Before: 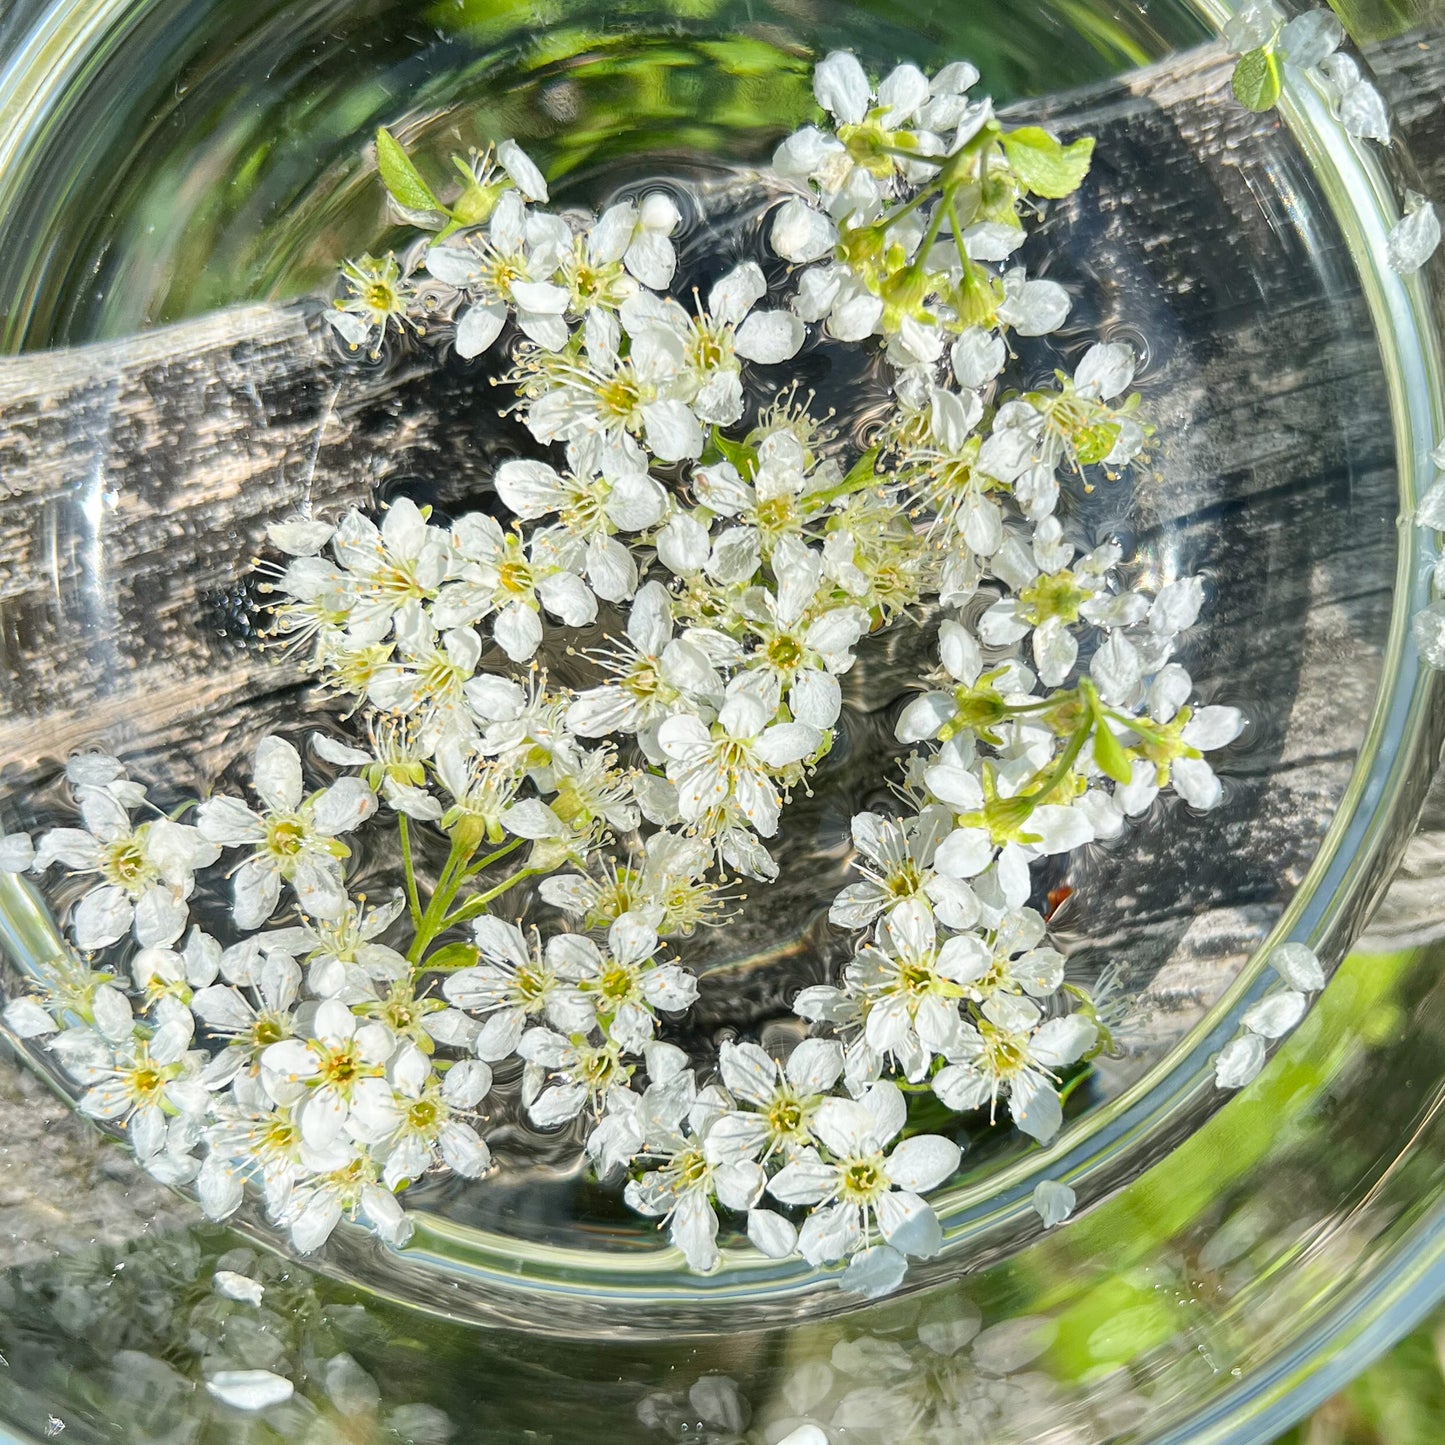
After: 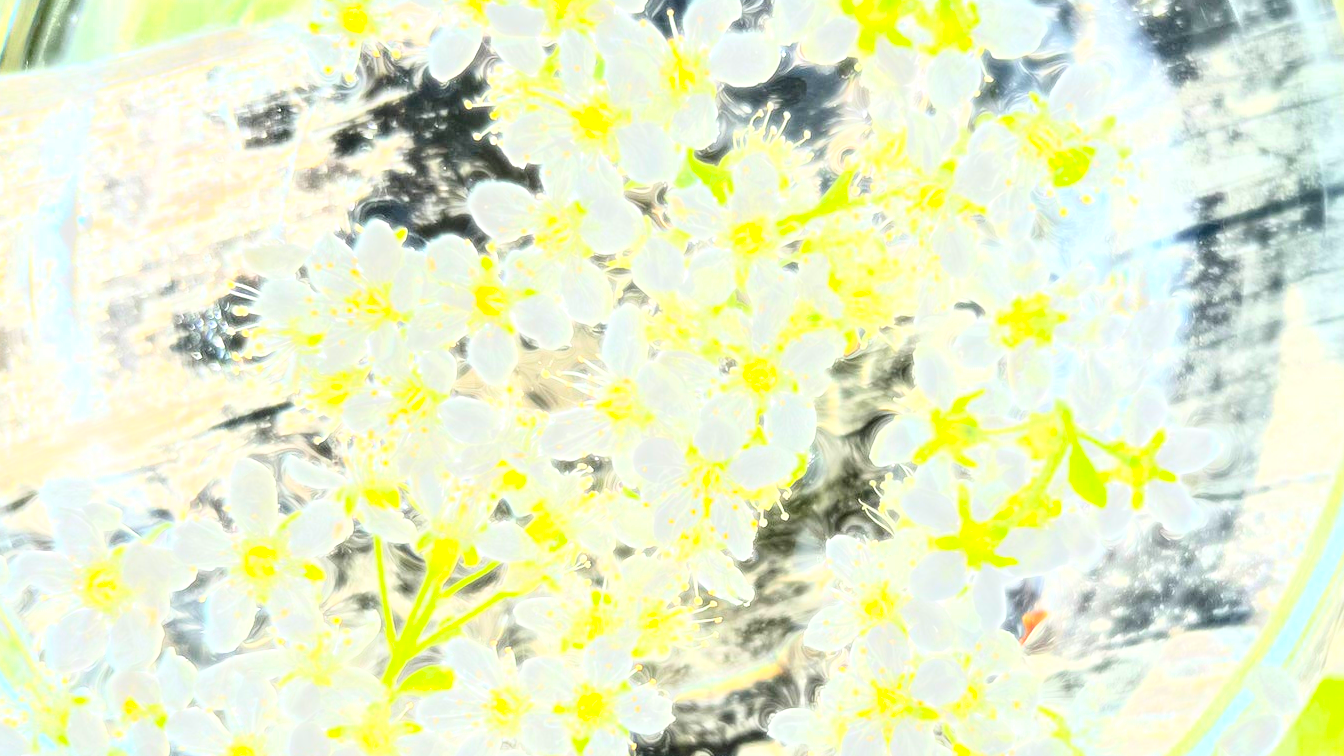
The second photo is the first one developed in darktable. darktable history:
crop: left 1.744%, top 19.225%, right 5.069%, bottom 28.357%
contrast brightness saturation: contrast 0.2, brightness 0.16, saturation 0.22
exposure: black level correction 0, exposure 1.45 EV, compensate exposure bias true, compensate highlight preservation false
bloom: size 0%, threshold 54.82%, strength 8.31%
